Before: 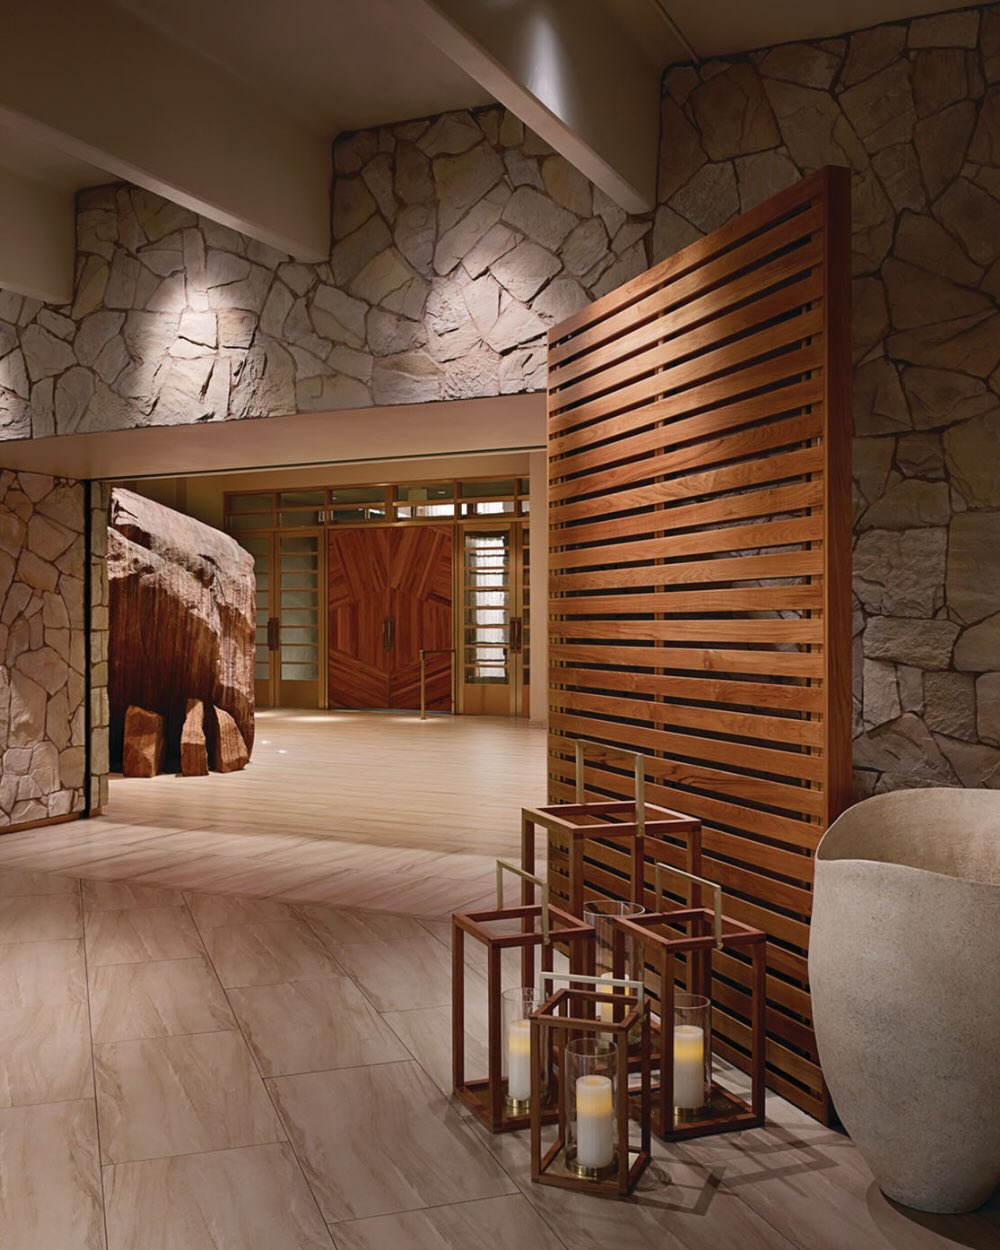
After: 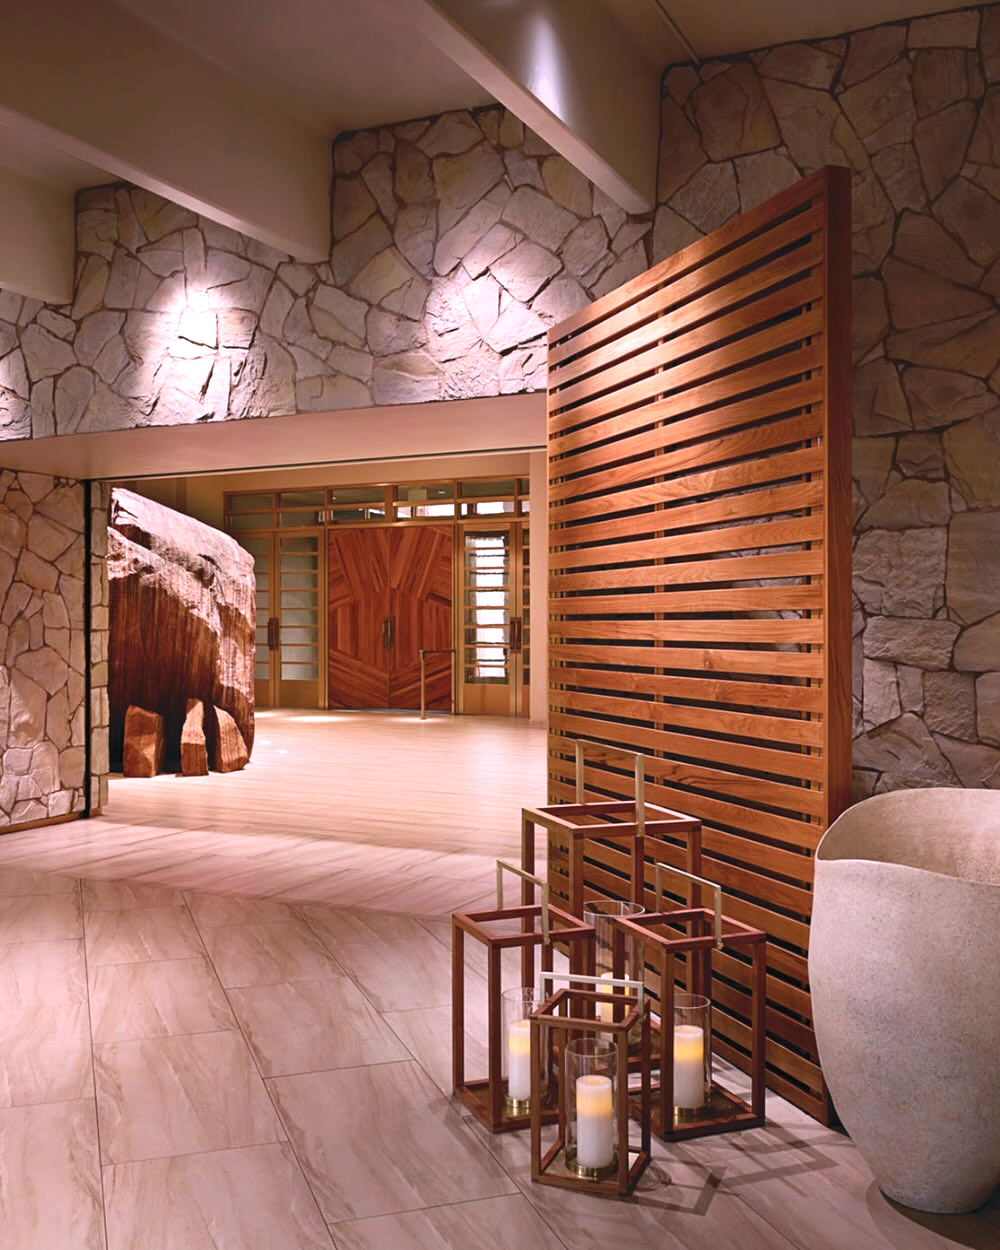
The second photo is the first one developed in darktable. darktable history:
exposure: black level correction 0, exposure 0.7 EV, compensate highlight preservation false
white balance: red 1.066, blue 1.119
